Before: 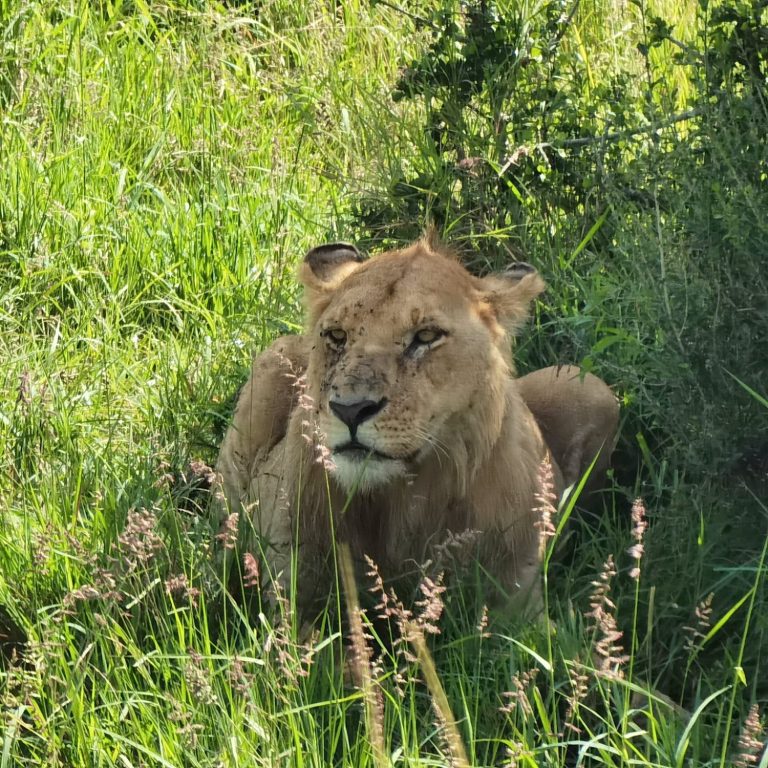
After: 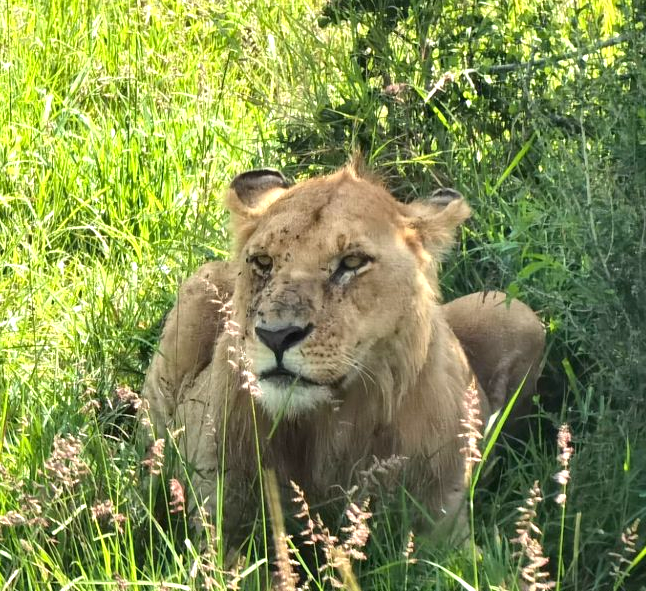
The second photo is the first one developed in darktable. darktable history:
local contrast: mode bilateral grid, contrast 20, coarseness 50, detail 119%, midtone range 0.2
crop and rotate: left 9.695%, top 9.678%, right 6.178%, bottom 13.326%
color balance rgb: perceptual saturation grading › global saturation 0.493%, global vibrance 15.125%
exposure: exposure 0.666 EV, compensate highlight preservation false
